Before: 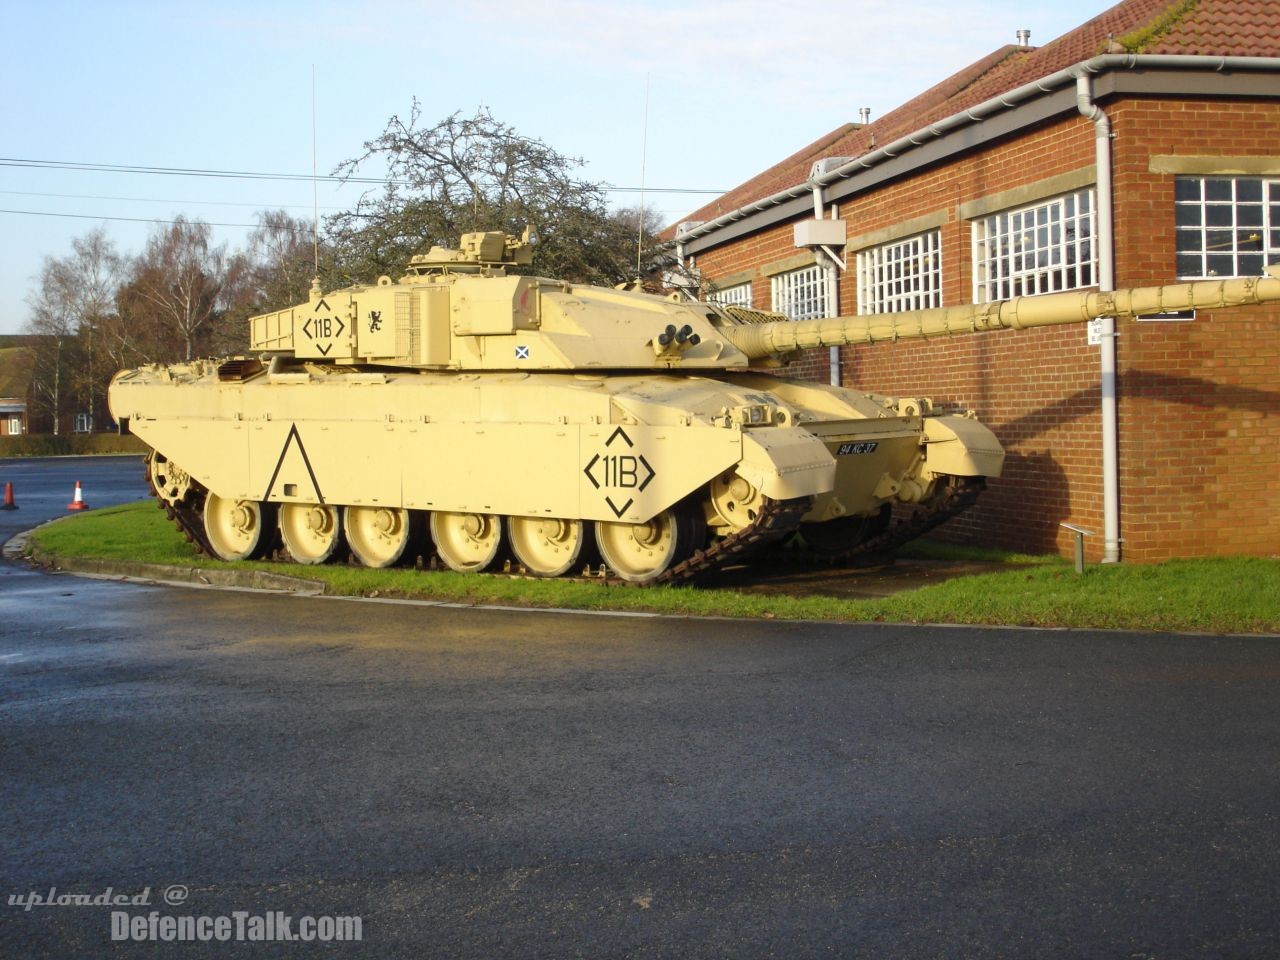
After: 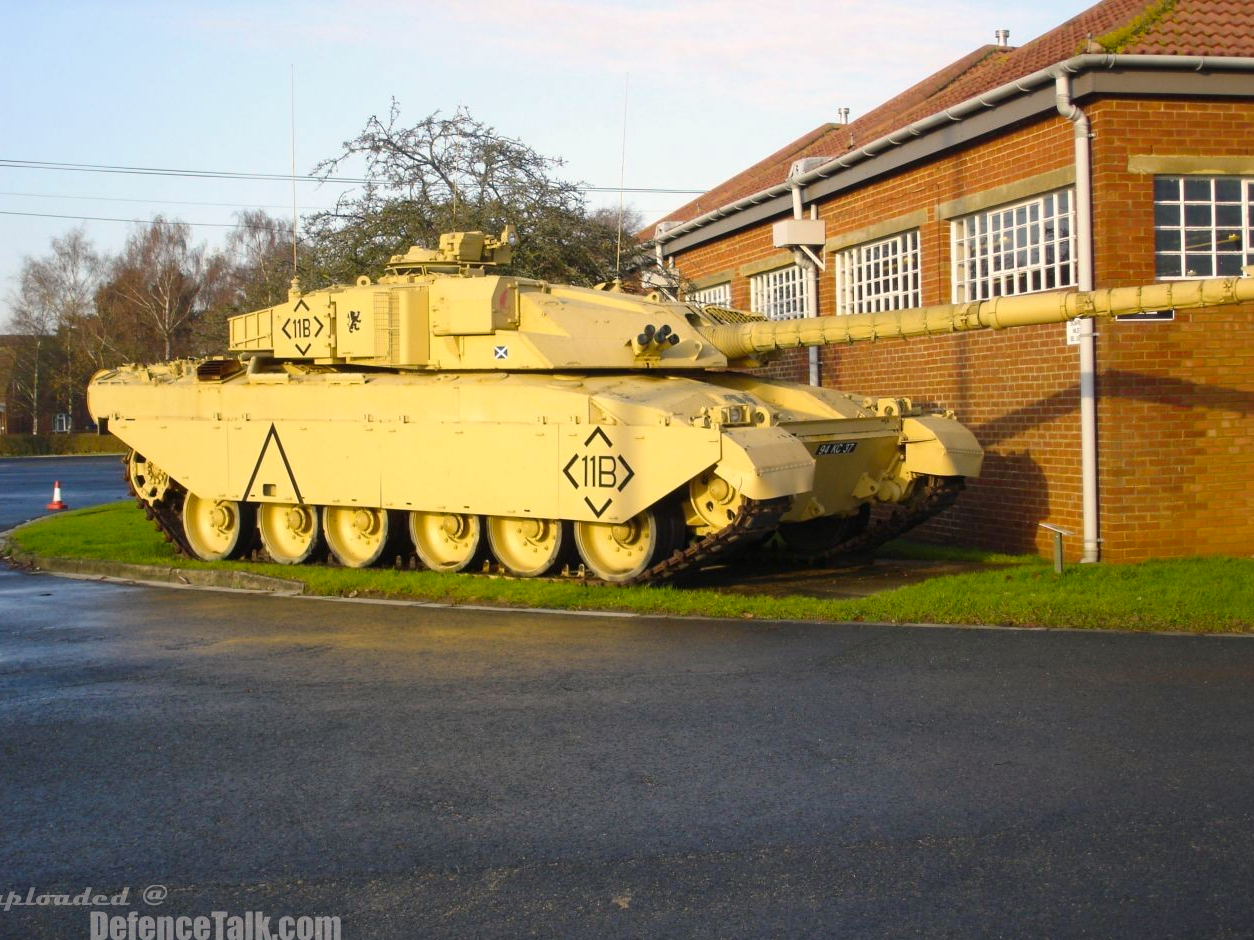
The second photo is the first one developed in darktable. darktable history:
crop: left 1.681%, right 0.288%, bottom 2.006%
color balance rgb: highlights gain › chroma 1.695%, highlights gain › hue 55.17°, perceptual saturation grading › global saturation 19.393%
